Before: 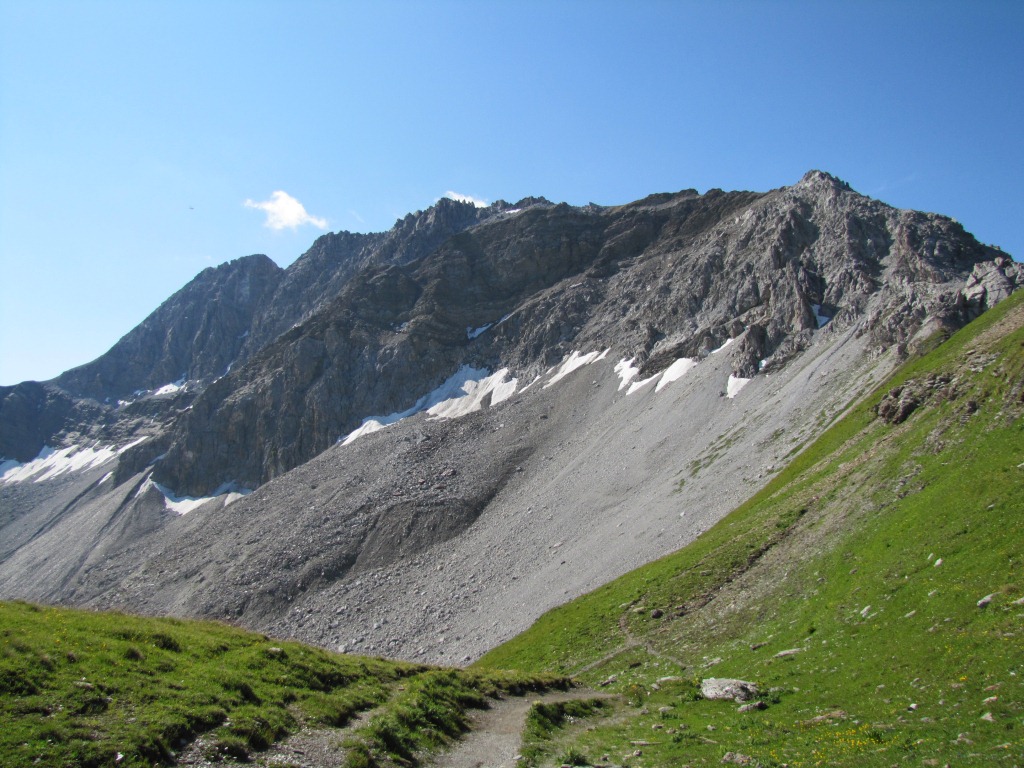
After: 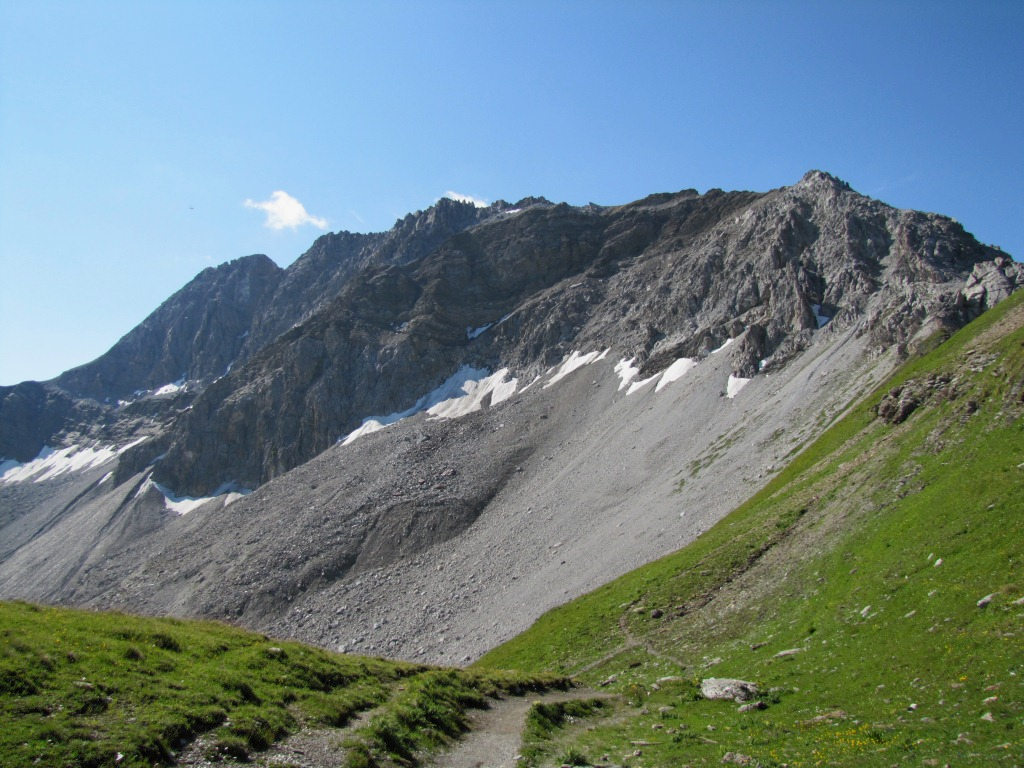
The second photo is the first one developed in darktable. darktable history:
exposure: black level correction 0.002, exposure -0.1 EV, compensate highlight preservation false
base curve: exposure shift 0, preserve colors none
